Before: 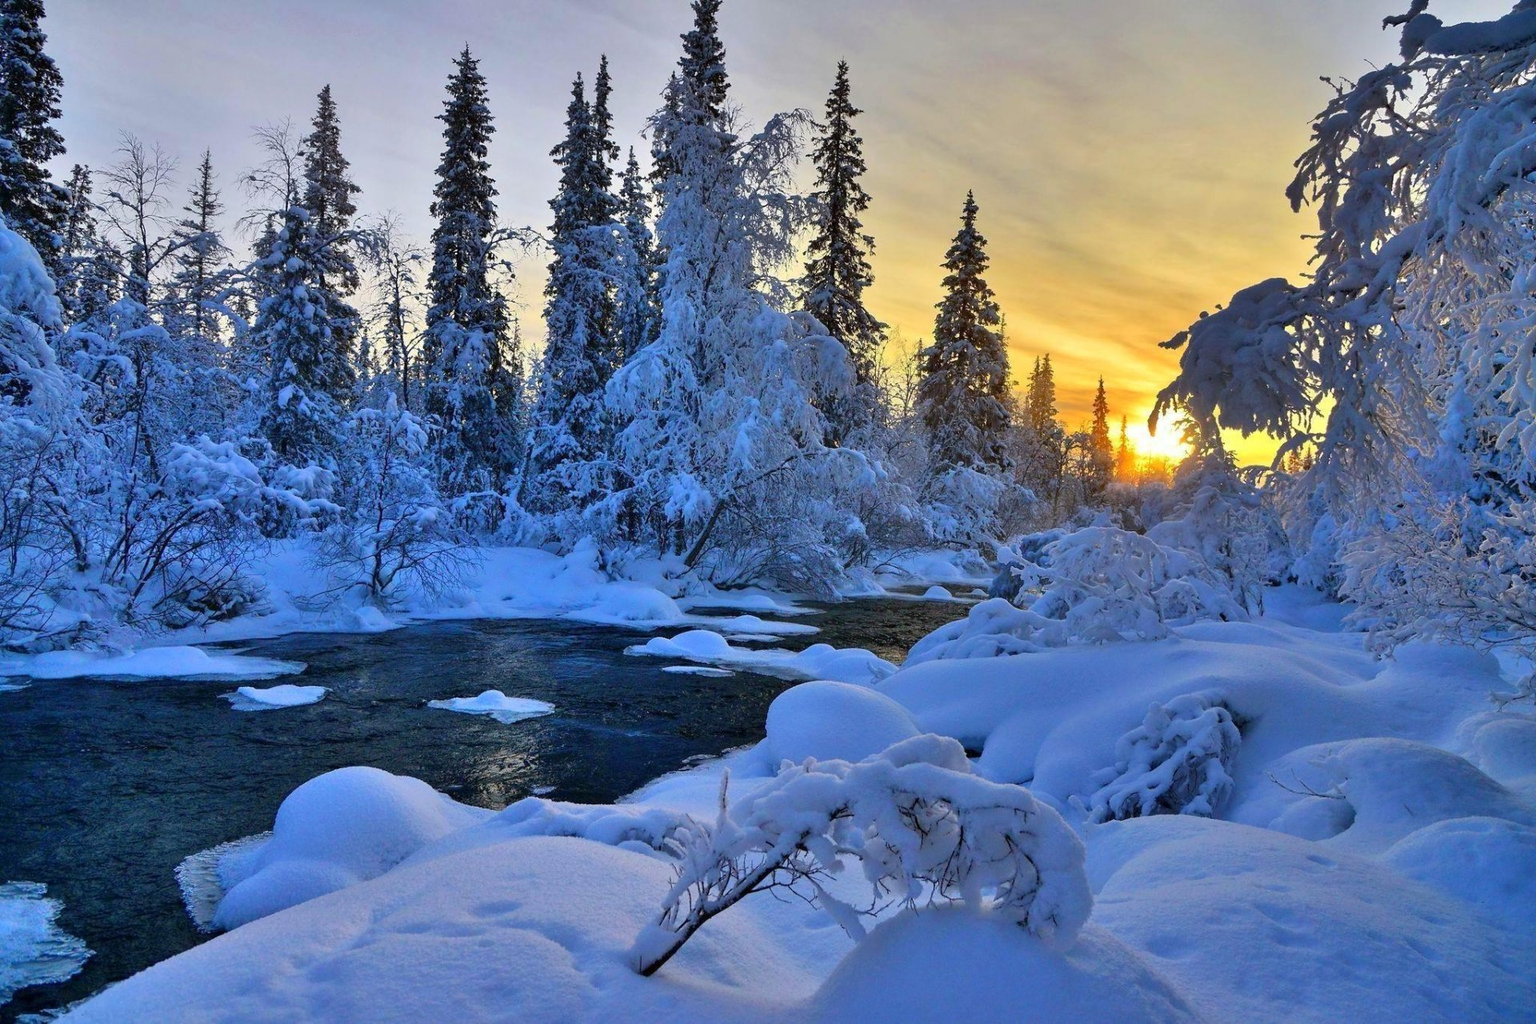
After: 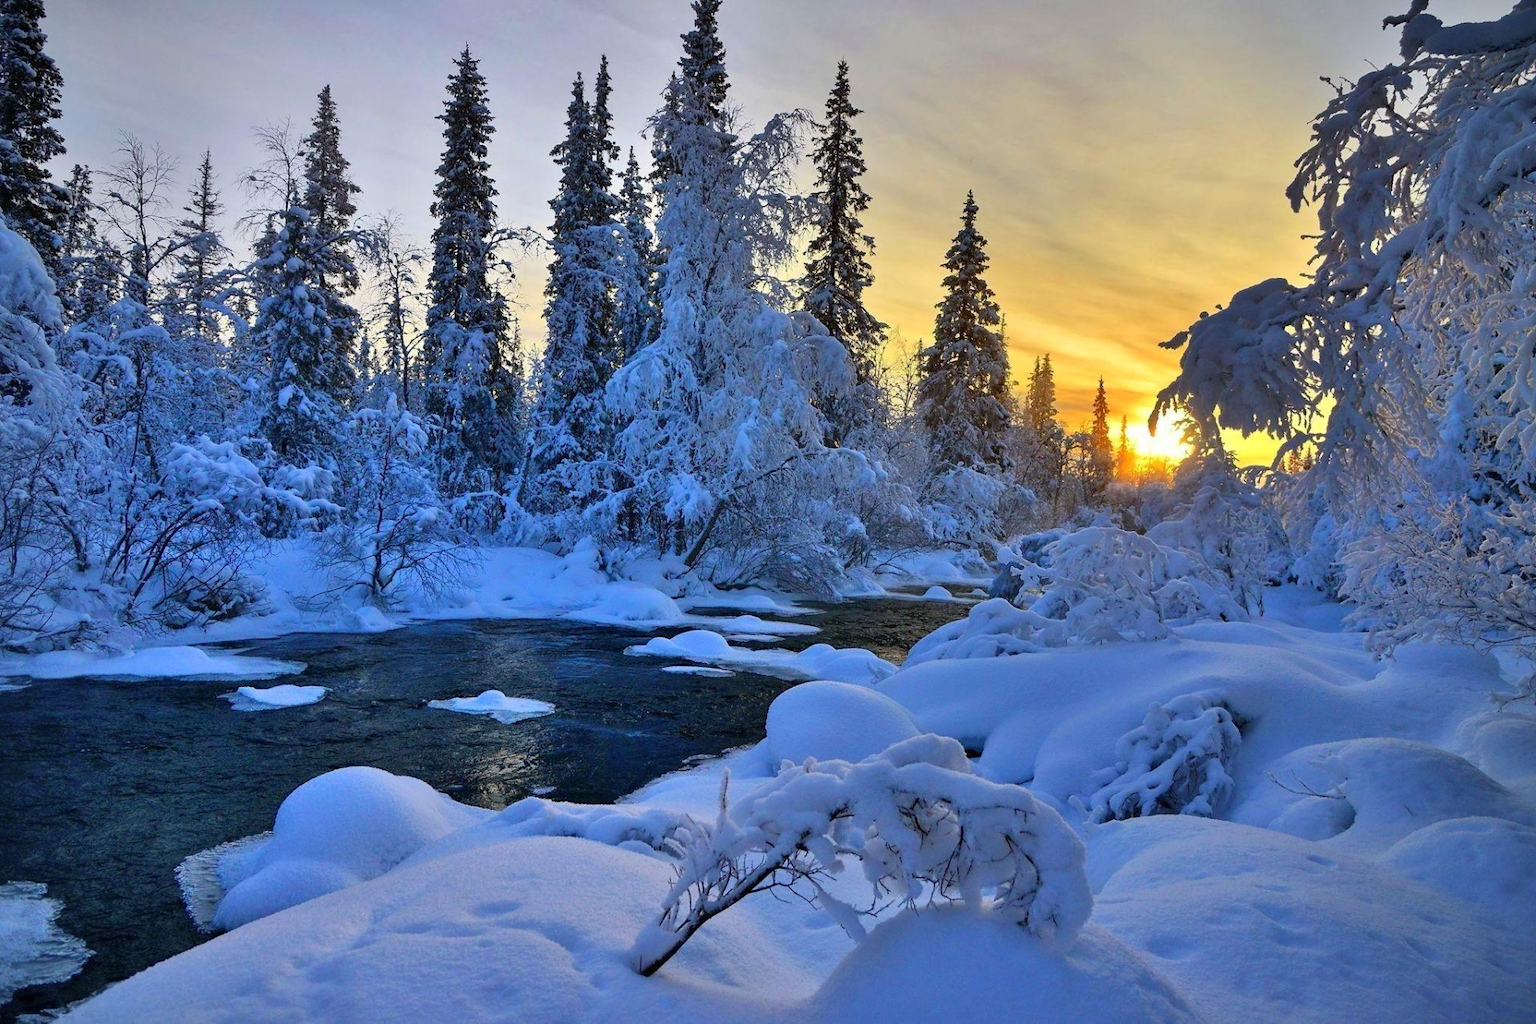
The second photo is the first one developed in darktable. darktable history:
vignetting: fall-off radius 94.27%, brightness -0.829
tone equalizer: on, module defaults
